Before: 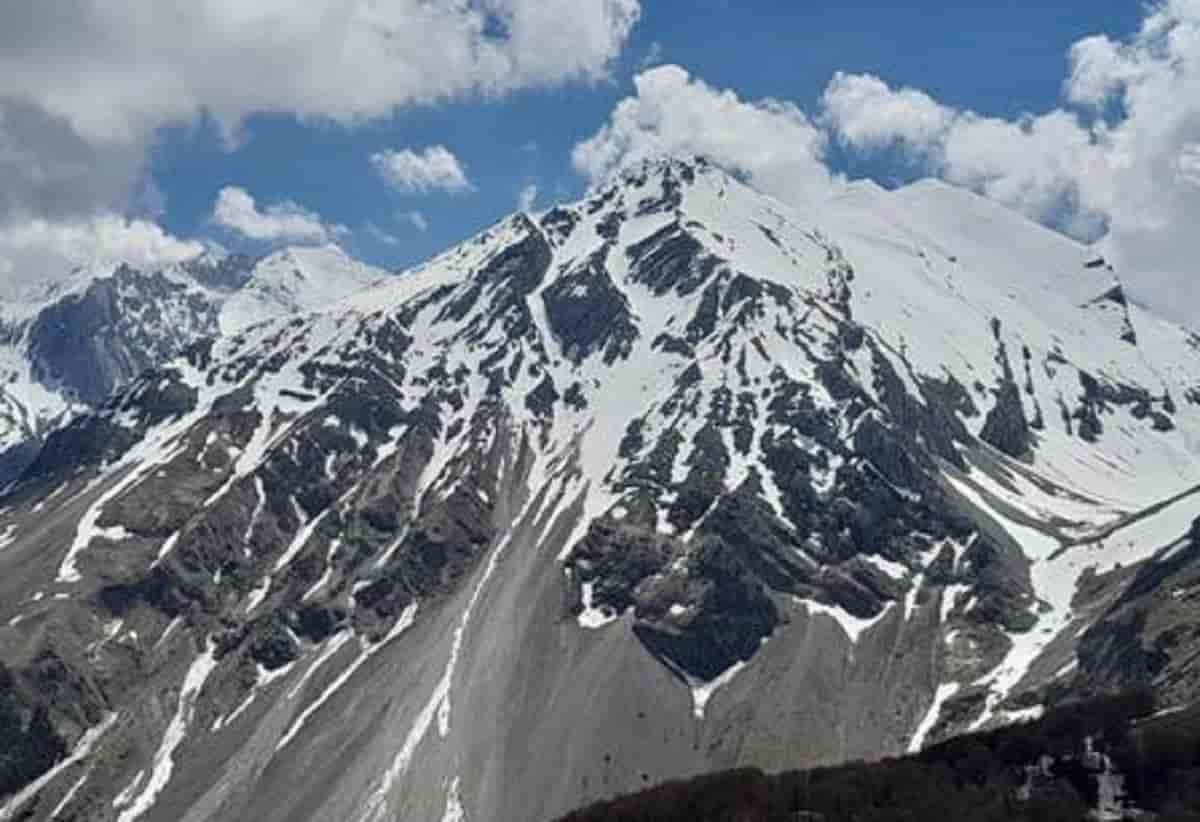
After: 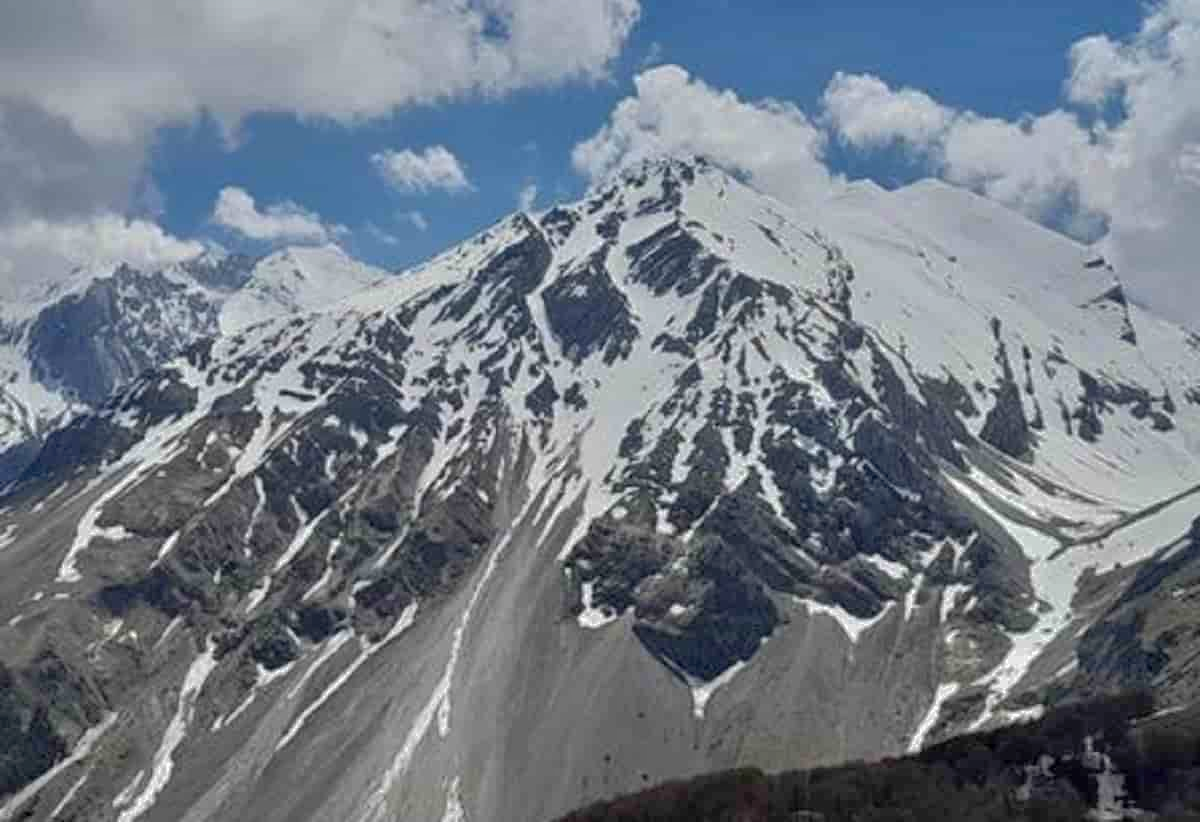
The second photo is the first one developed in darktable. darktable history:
shadows and highlights: highlights -59.78, highlights color adjustment 49%
